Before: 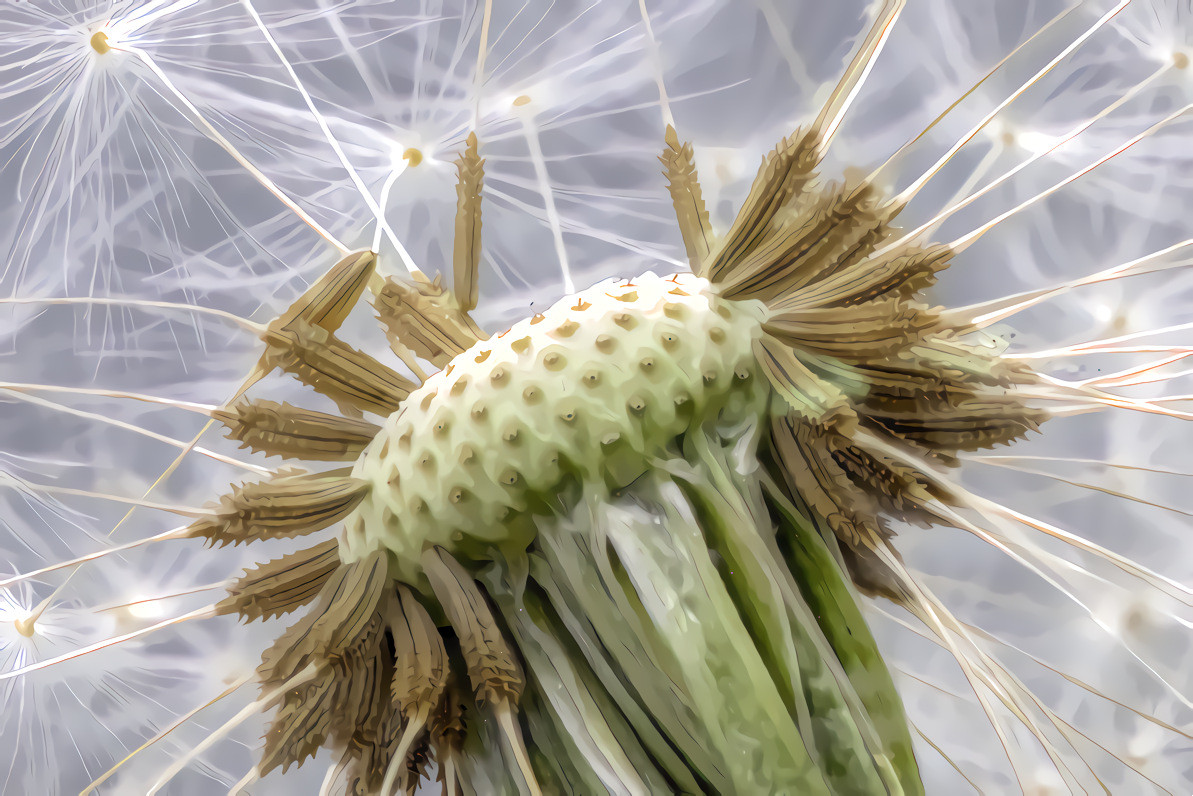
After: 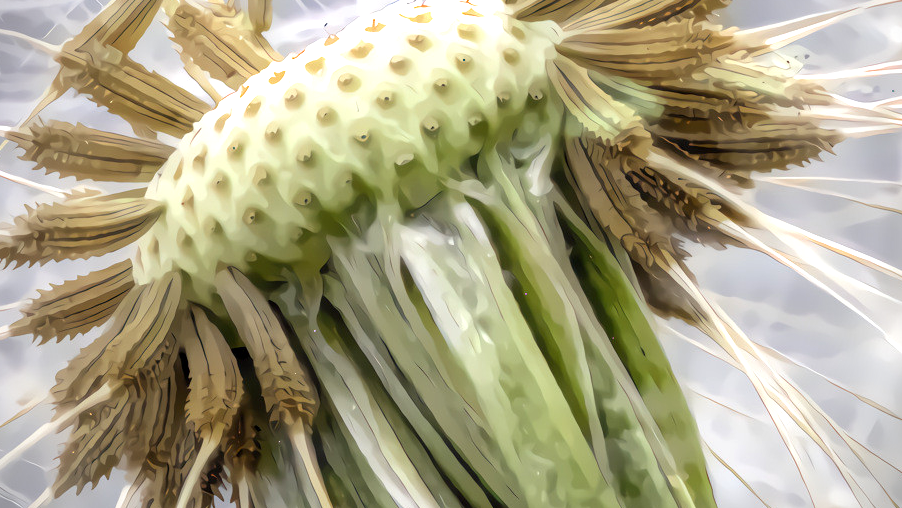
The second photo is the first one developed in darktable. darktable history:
crop and rotate: left 17.299%, top 35.115%, right 7.015%, bottom 1.024%
exposure: black level correction 0.001, exposure 0.5 EV, compensate exposure bias true, compensate highlight preservation false
vignetting: on, module defaults
